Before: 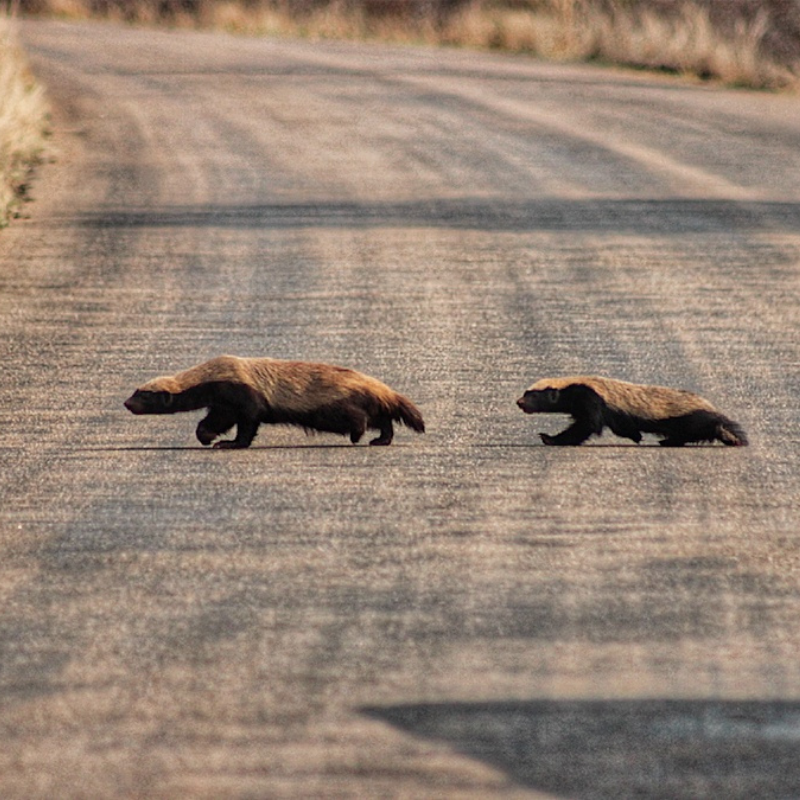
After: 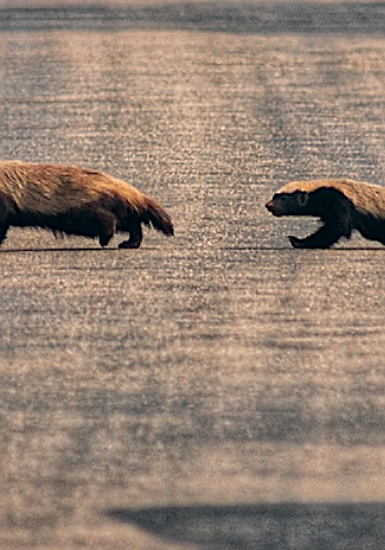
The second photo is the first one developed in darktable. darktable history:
crop: left 31.405%, top 24.744%, right 20.424%, bottom 6.466%
color correction: highlights a* 5.39, highlights b* 5.32, shadows a* -4.36, shadows b* -5.08
sharpen: on, module defaults
